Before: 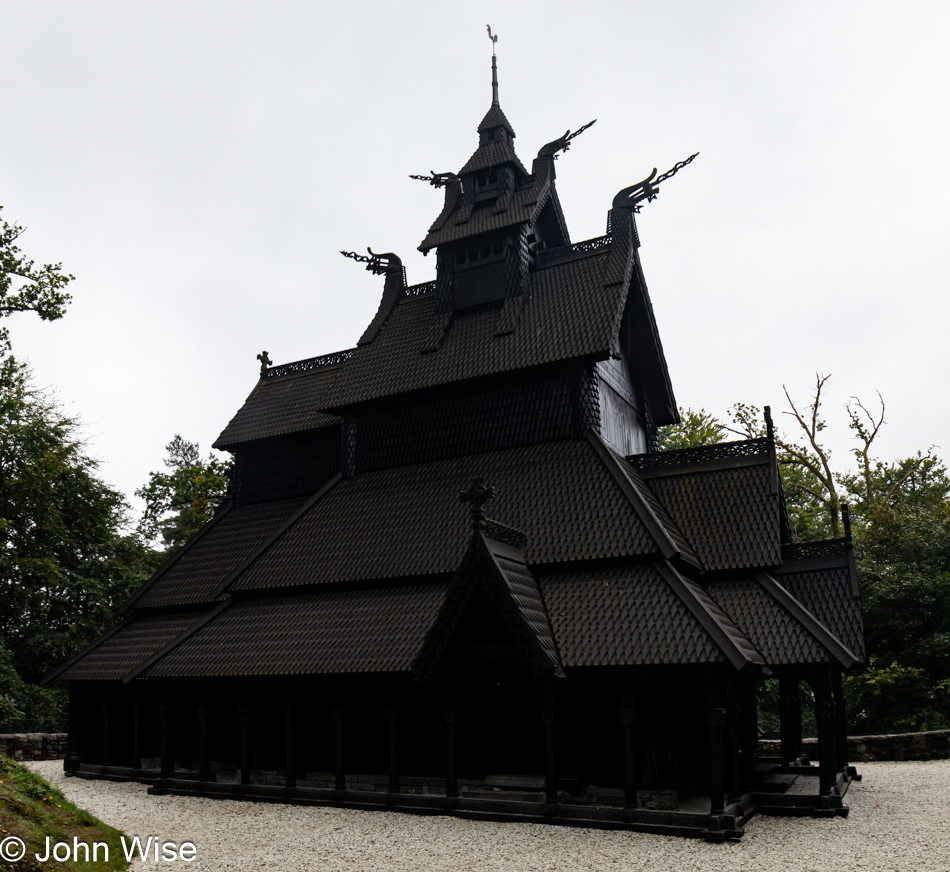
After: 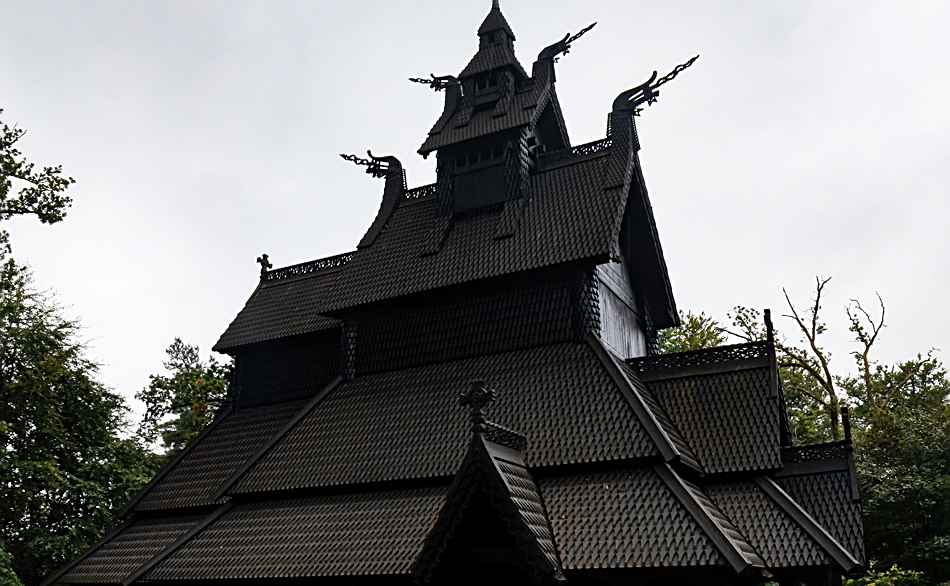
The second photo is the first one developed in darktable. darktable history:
shadows and highlights: low approximation 0.01, soften with gaussian
crop: top 11.132%, bottom 21.662%
tone equalizer: on, module defaults
sharpen: on, module defaults
